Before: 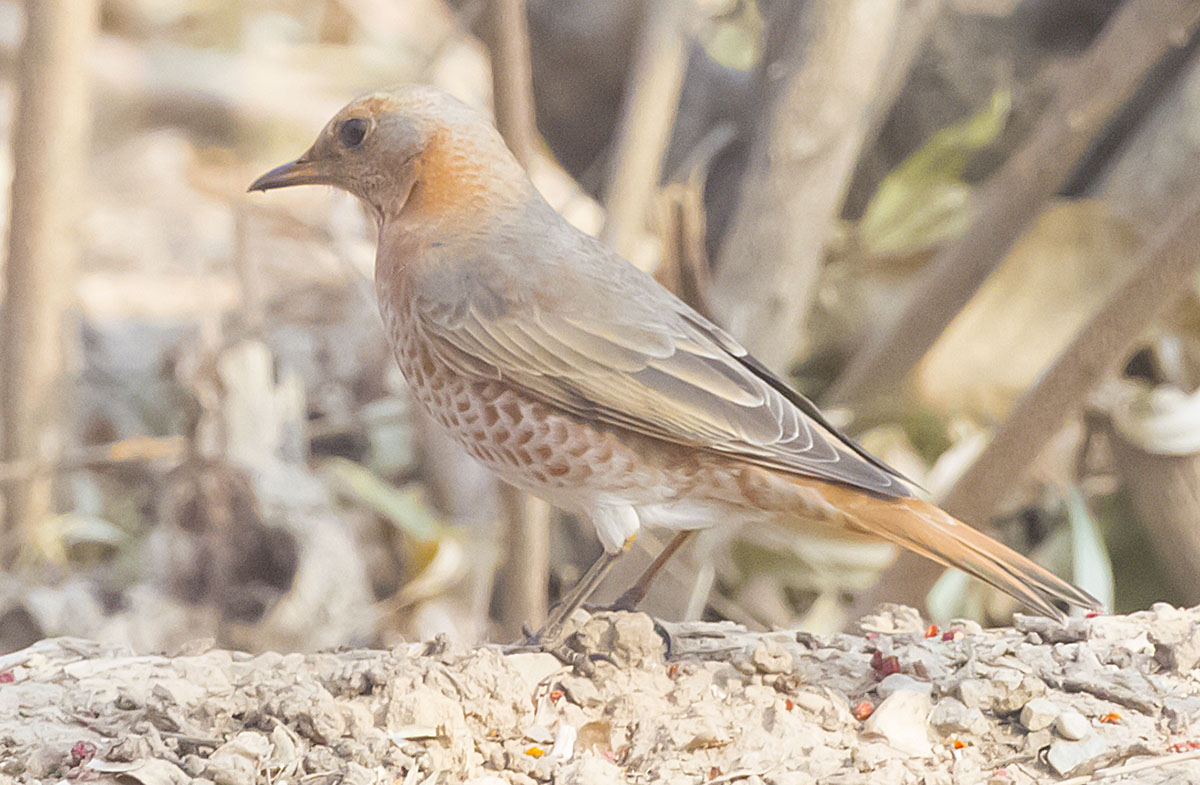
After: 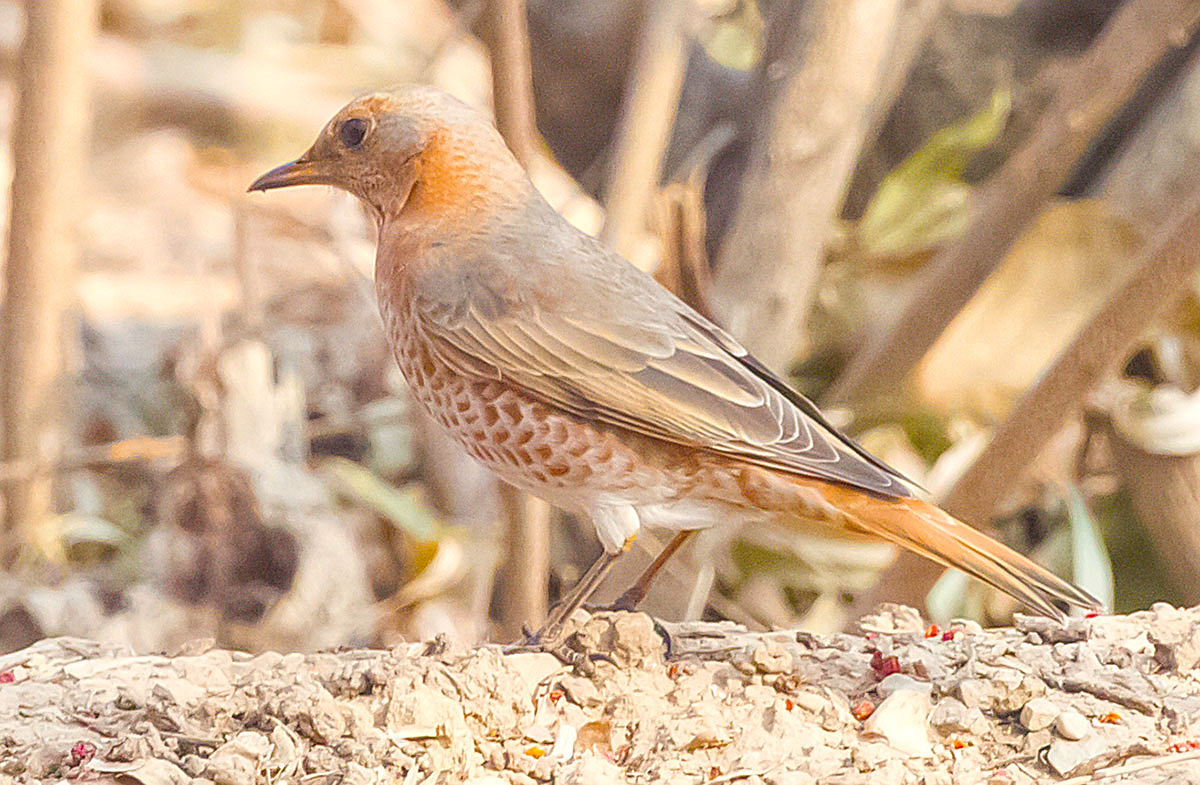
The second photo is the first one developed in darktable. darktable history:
color balance rgb: highlights gain › chroma 2.055%, highlights gain › hue 71.91°, global offset › luminance 0.733%, linear chroma grading › shadows -8.346%, linear chroma grading › global chroma 9.831%, perceptual saturation grading › global saturation 26.915%, perceptual saturation grading › highlights -28.004%, perceptual saturation grading › mid-tones 15.607%, perceptual saturation grading › shadows 34.234%, global vibrance 20%
sharpen: on, module defaults
local contrast: detail 130%
